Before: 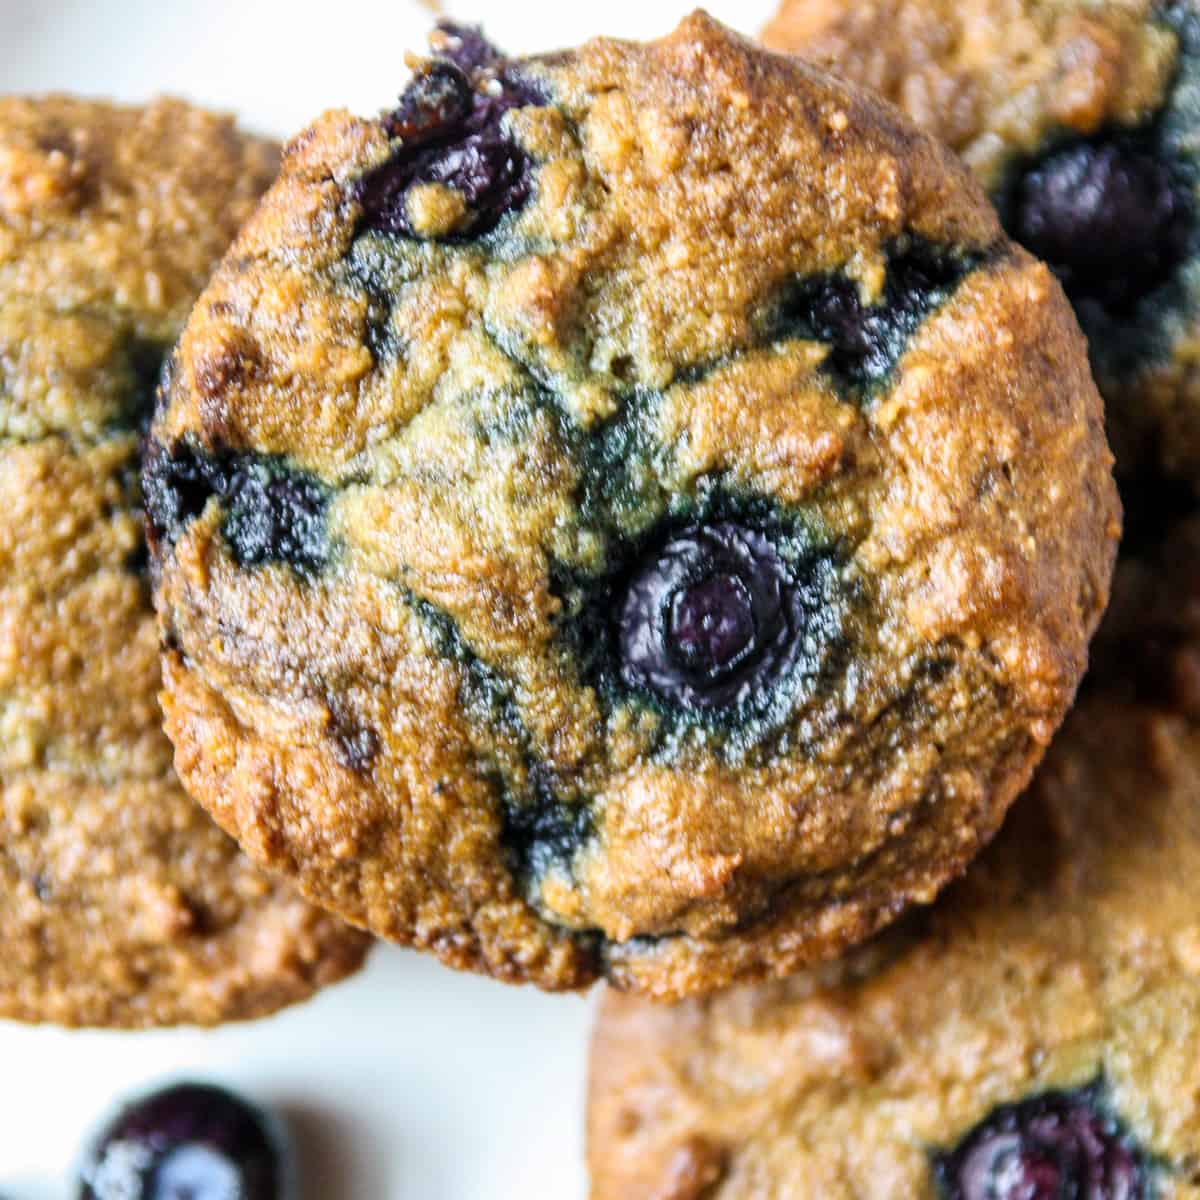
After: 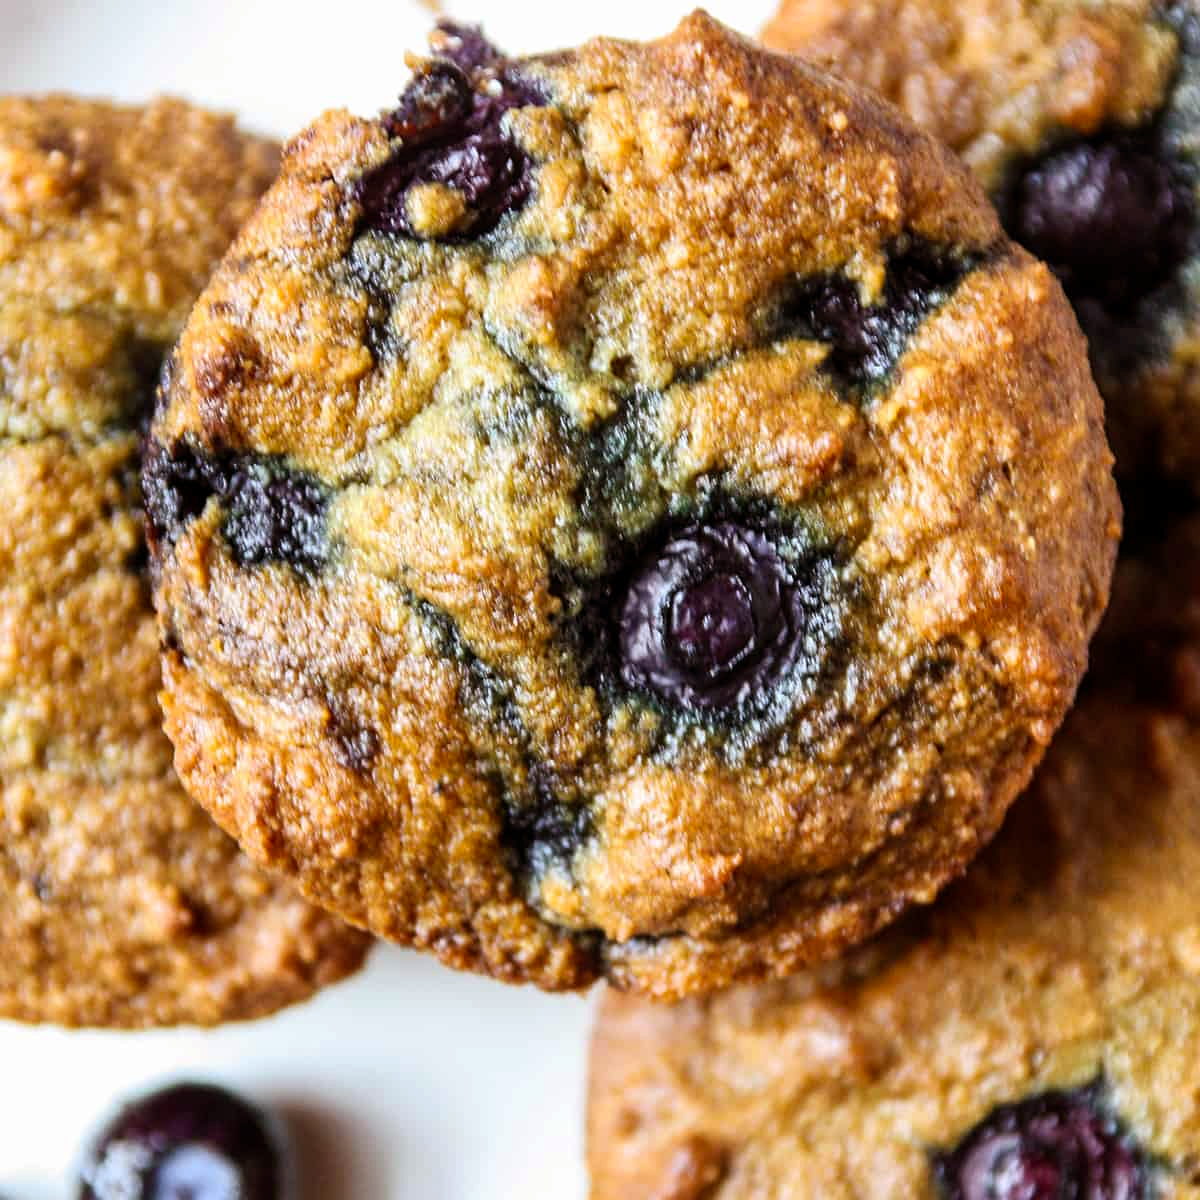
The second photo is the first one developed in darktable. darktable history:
rgb levels: mode RGB, independent channels, levels [[0, 0.5, 1], [0, 0.521, 1], [0, 0.536, 1]]
sharpen: amount 0.2
